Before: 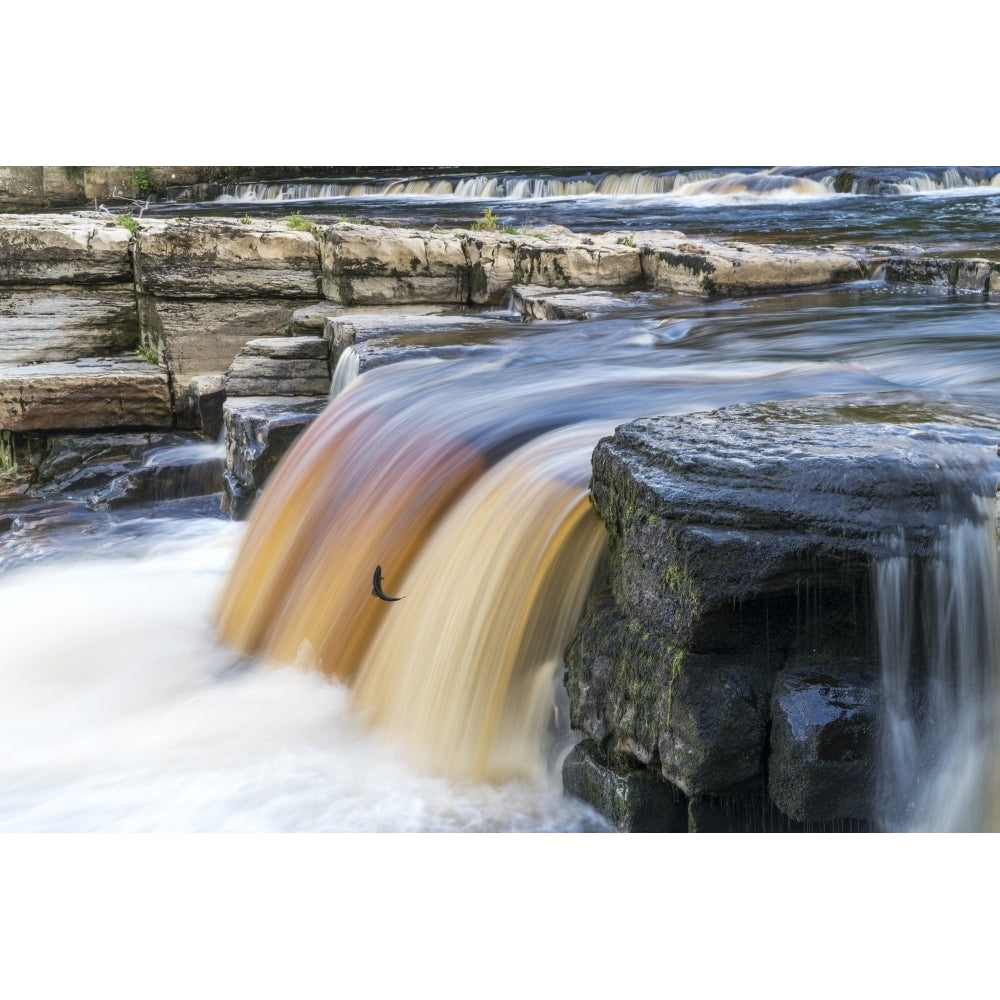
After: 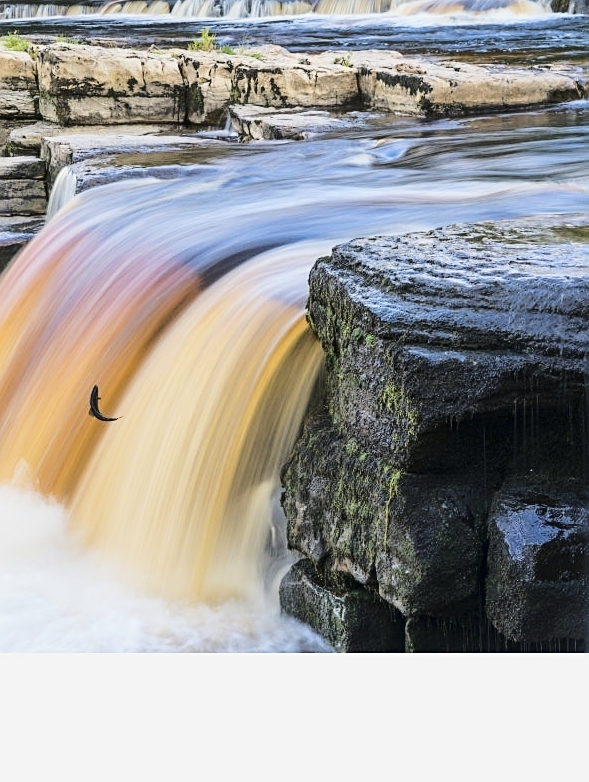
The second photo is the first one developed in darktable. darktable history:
tone curve: curves: ch0 [(0, 0.011) (0.104, 0.085) (0.236, 0.234) (0.398, 0.507) (0.498, 0.621) (0.65, 0.757) (0.835, 0.883) (1, 0.961)]; ch1 [(0, 0) (0.353, 0.344) (0.43, 0.401) (0.479, 0.476) (0.502, 0.502) (0.54, 0.542) (0.602, 0.613) (0.638, 0.668) (0.693, 0.727) (1, 1)]; ch2 [(0, 0) (0.34, 0.314) (0.434, 0.43) (0.5, 0.506) (0.521, 0.54) (0.54, 0.56) (0.595, 0.613) (0.644, 0.729) (1, 1)], color space Lab, linked channels, preserve colors none
sharpen: on, module defaults
crop and rotate: left 28.303%, top 18.082%, right 12.735%, bottom 3.649%
